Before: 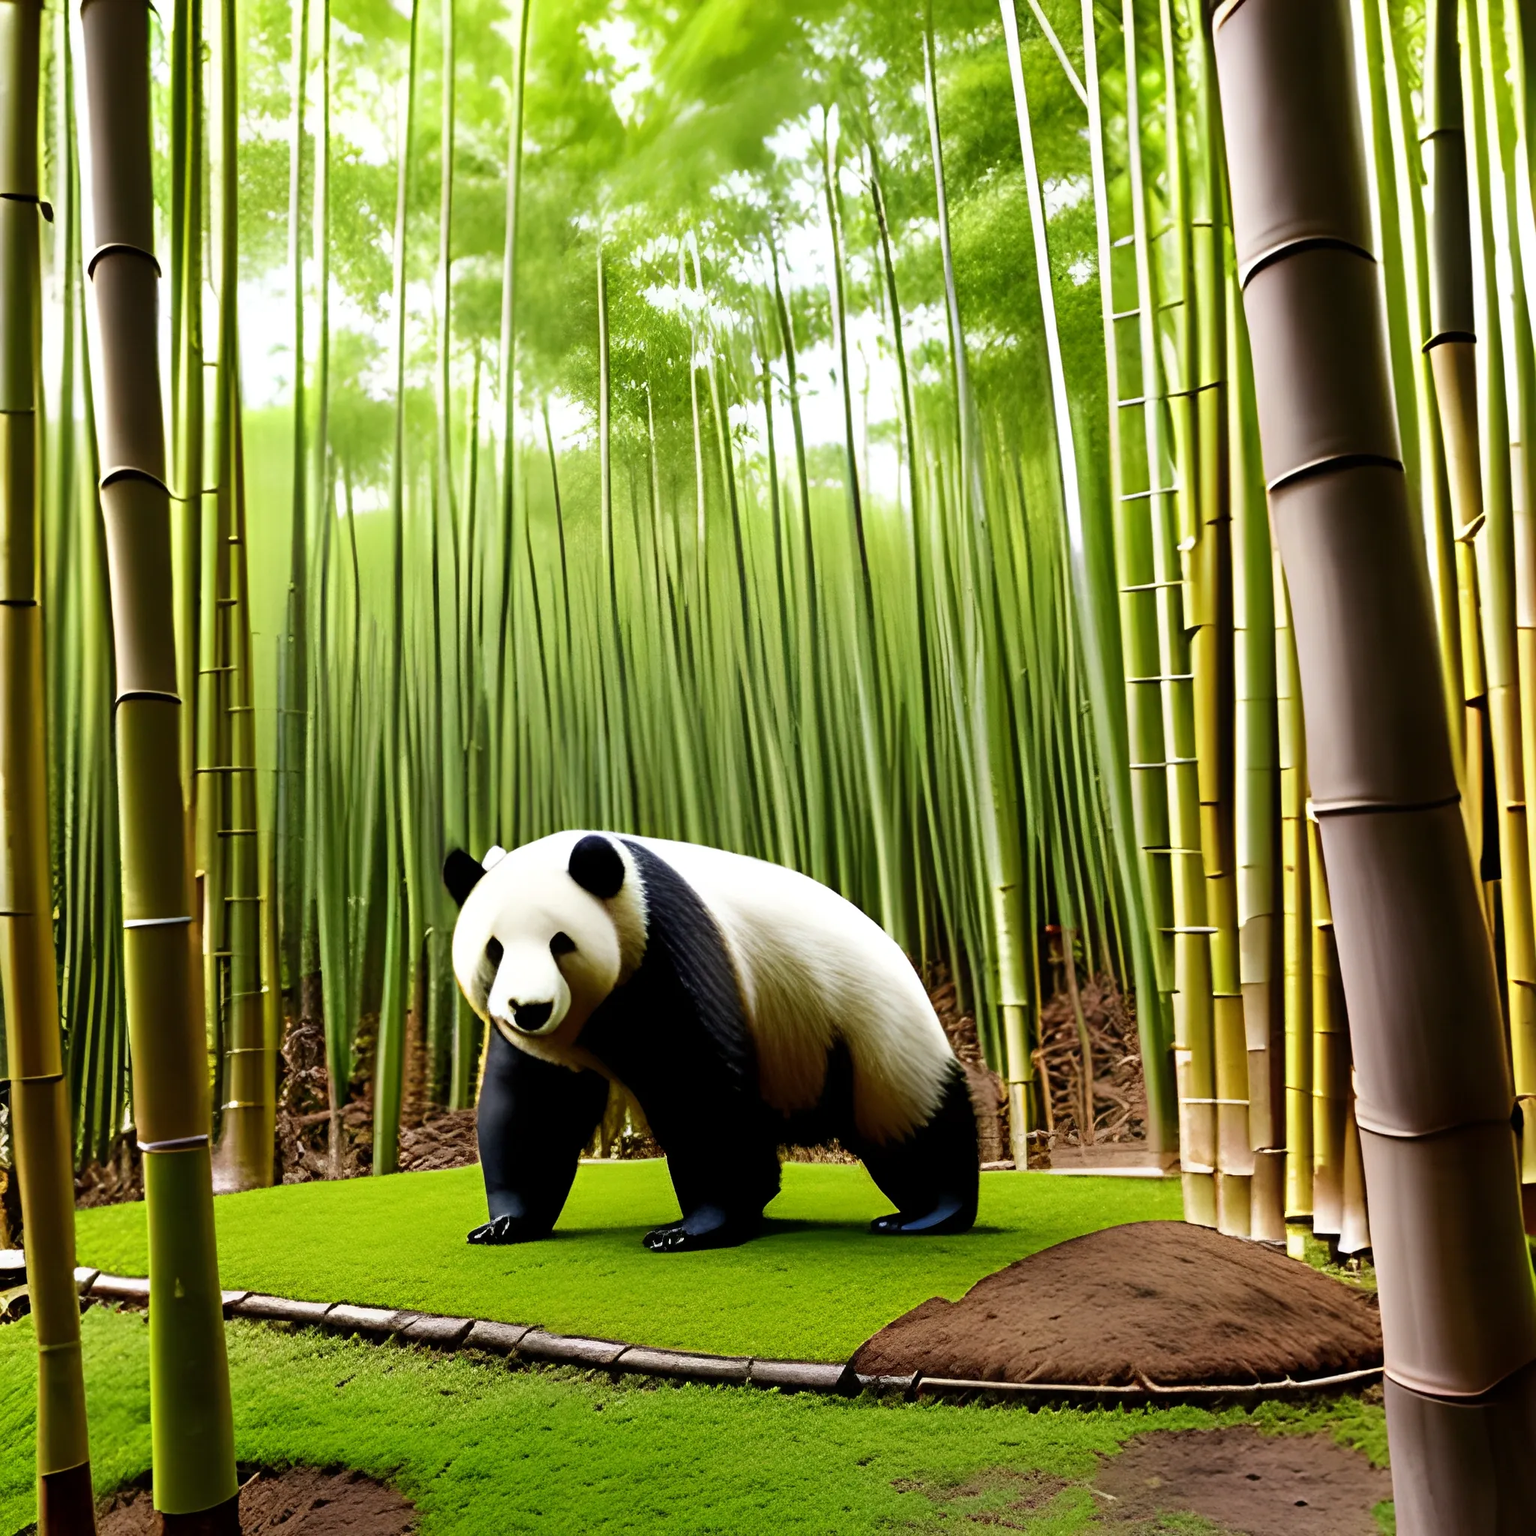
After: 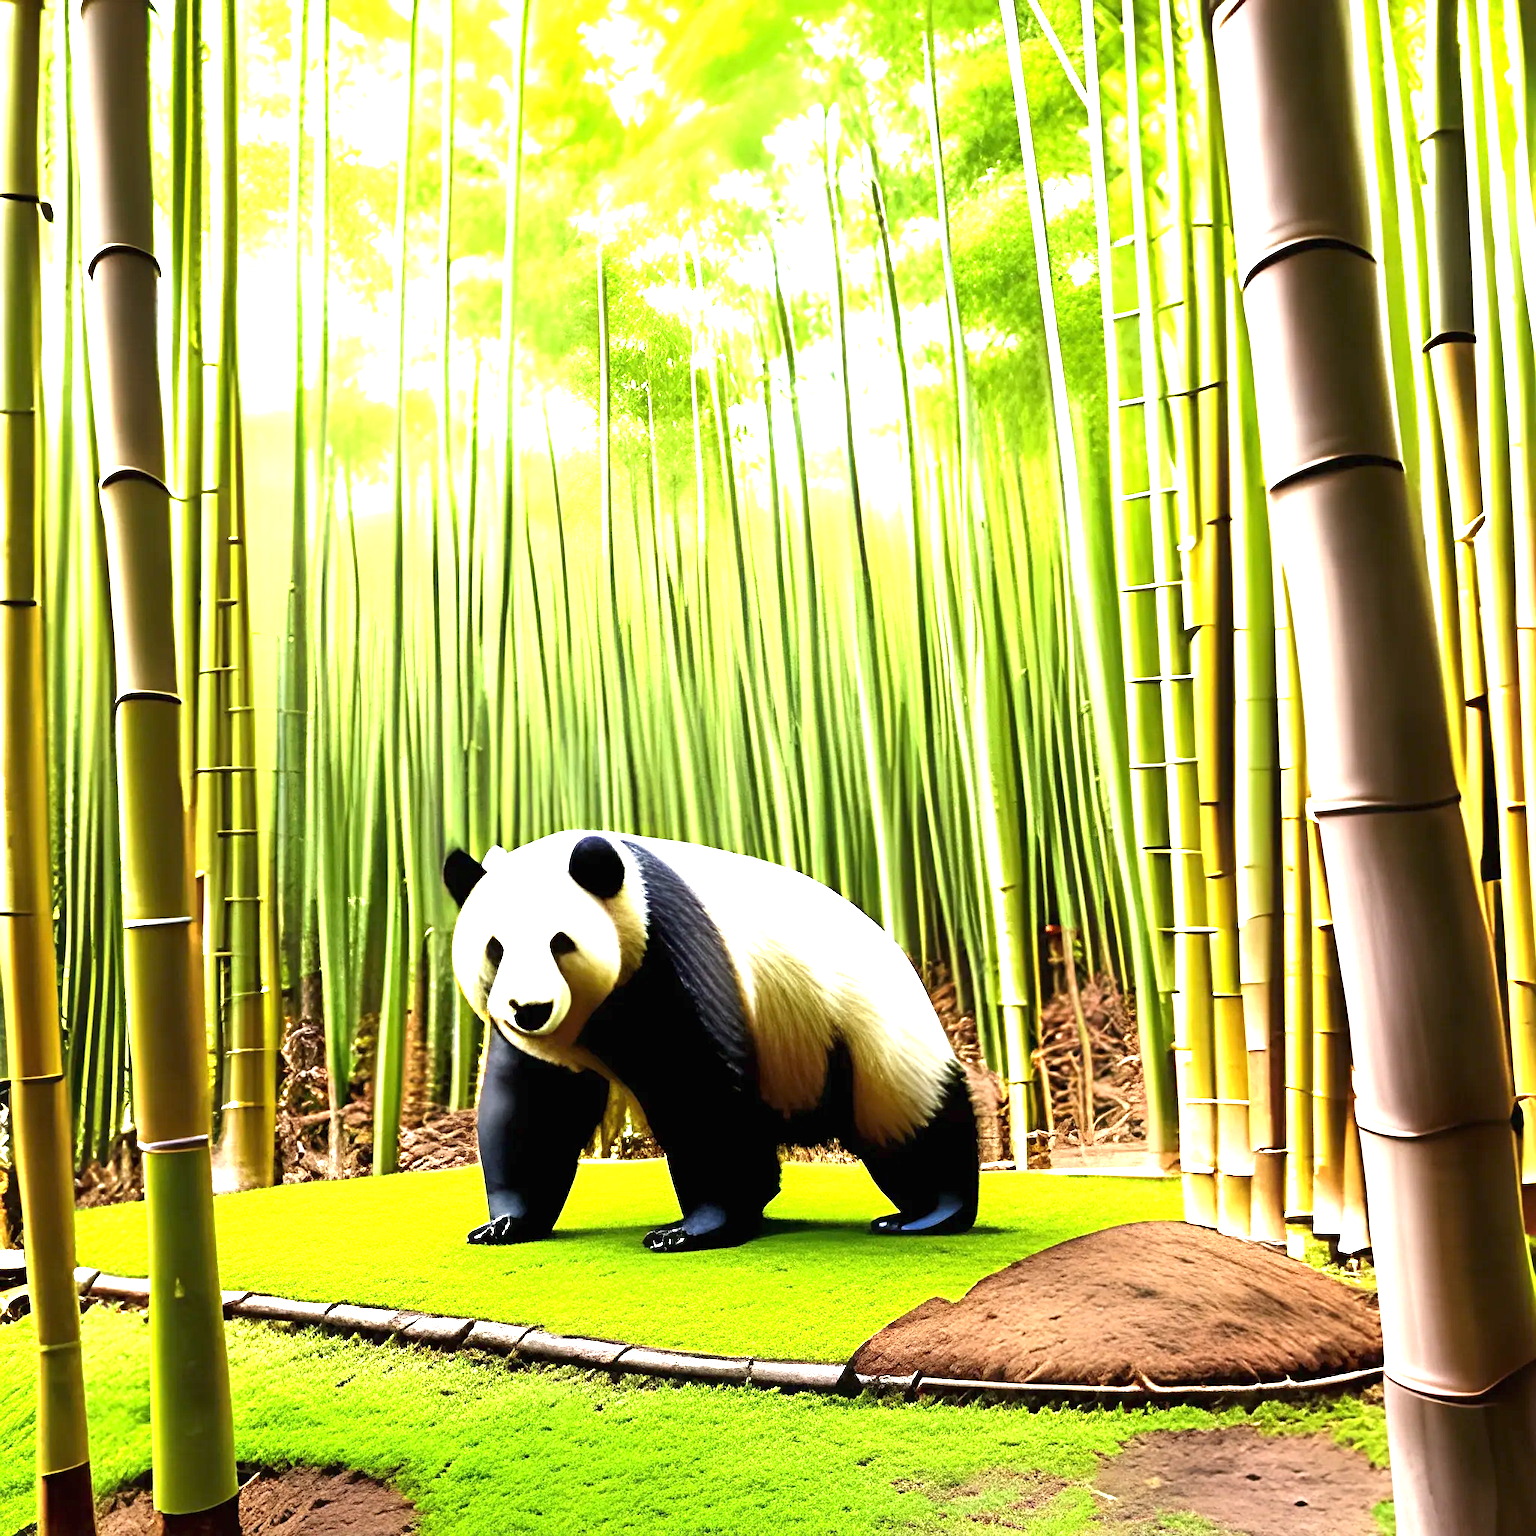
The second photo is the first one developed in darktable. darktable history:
sharpen: amount 0.2
exposure: black level correction 0, exposure 1.75 EV, compensate exposure bias true, compensate highlight preservation false
